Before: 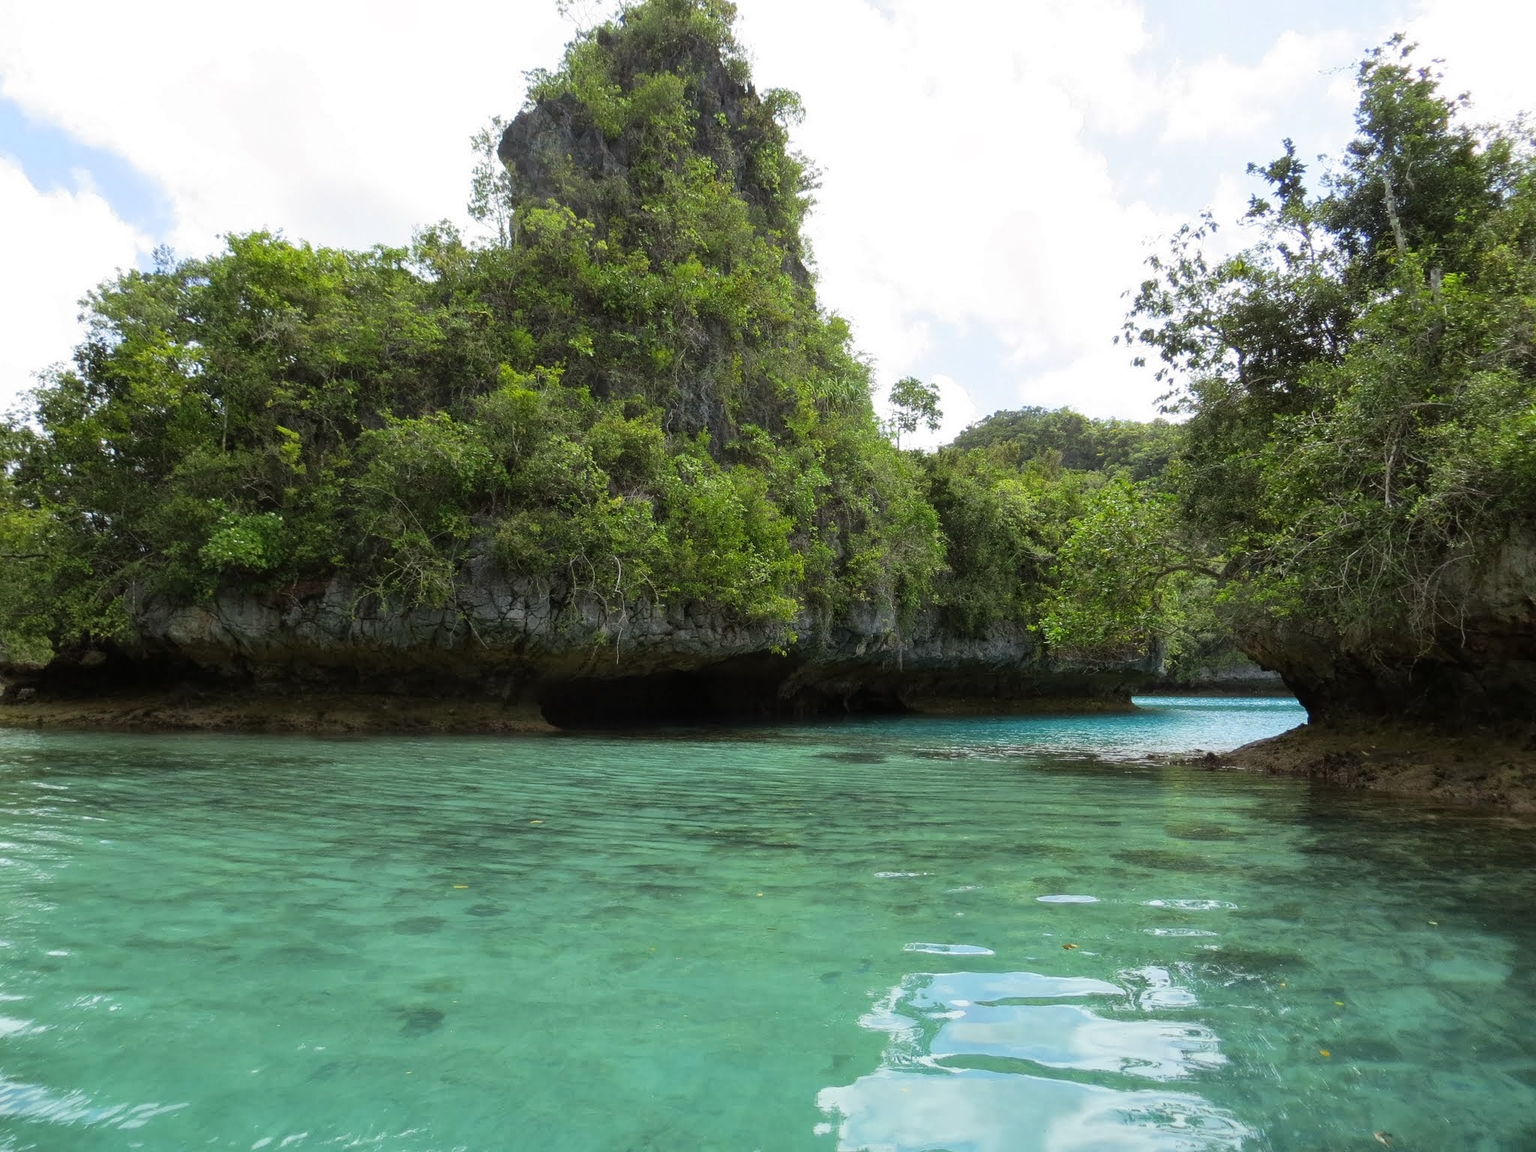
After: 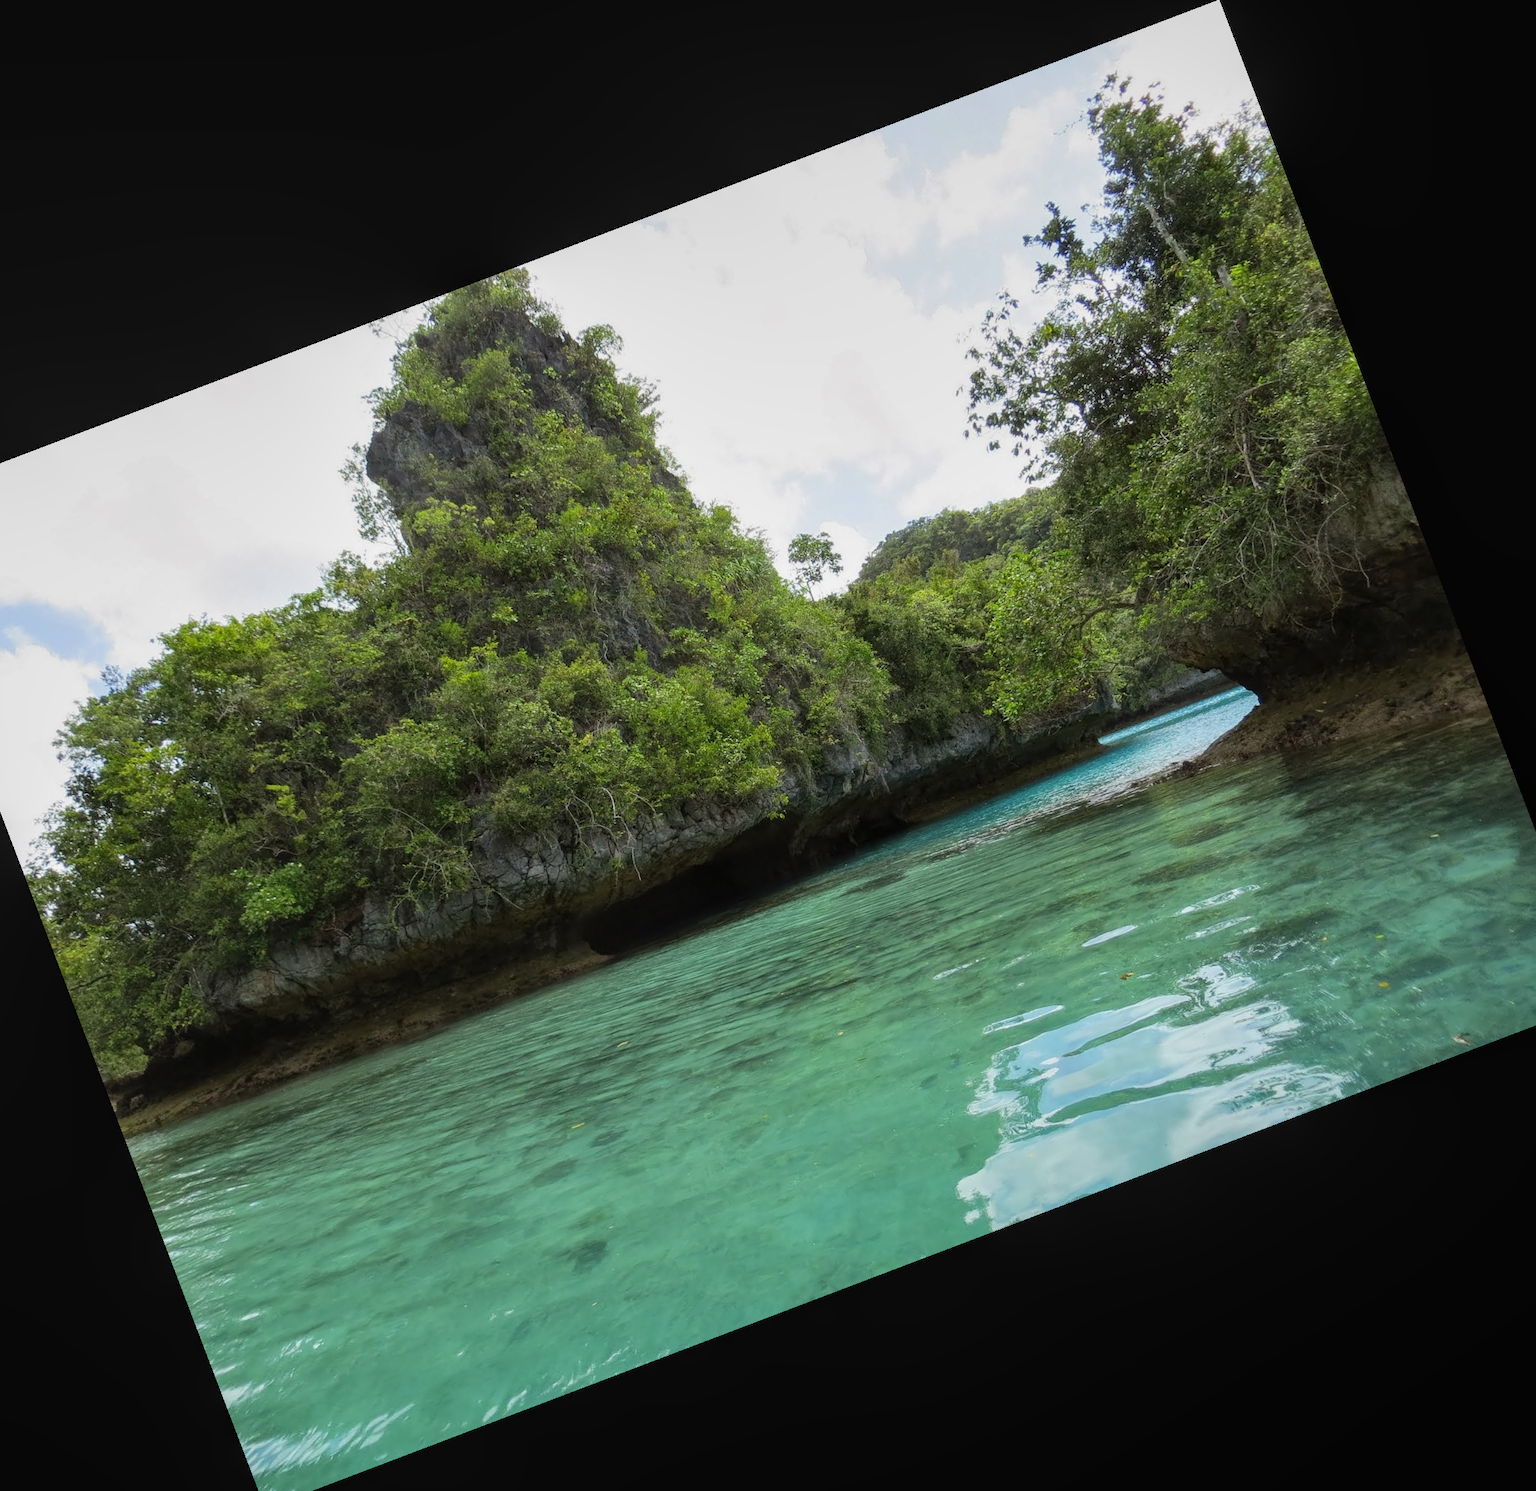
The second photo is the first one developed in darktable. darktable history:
local contrast: detail 110%
crop and rotate: angle 20.82°, left 6.716%, right 3.68%, bottom 1.089%
